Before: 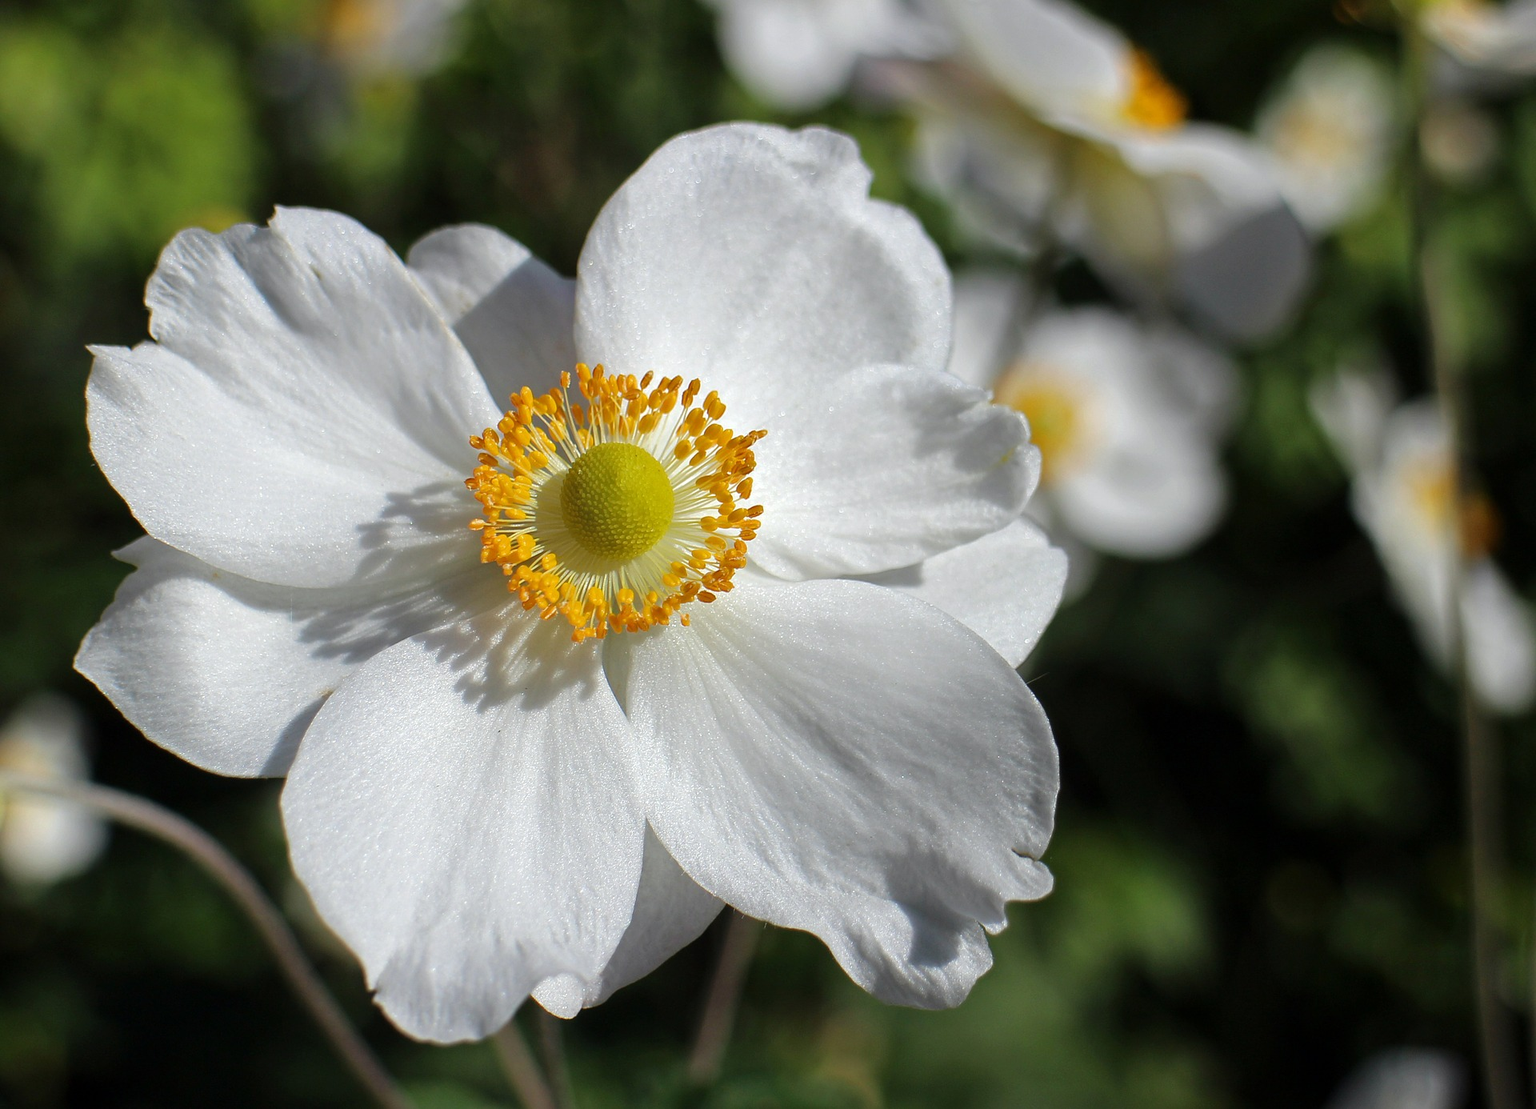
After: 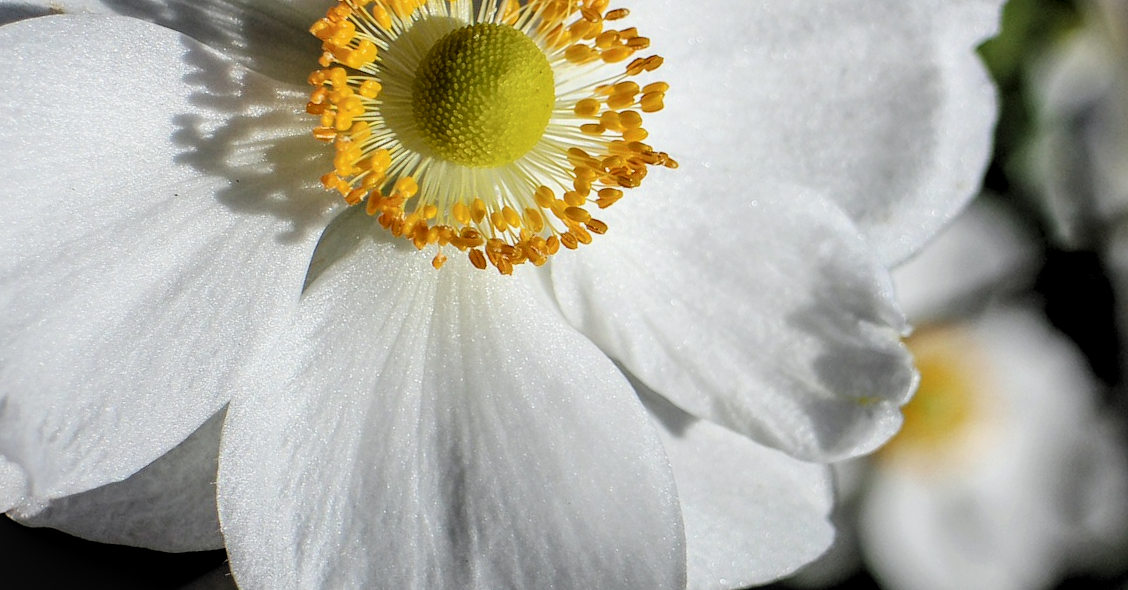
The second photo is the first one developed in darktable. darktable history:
crop and rotate: angle -44.95°, top 16.499%, right 0.878%, bottom 11.619%
local contrast: detail 144%
filmic rgb: black relative exposure -5.08 EV, white relative exposure 3.95 EV, hardness 2.88, contrast 1.408, highlights saturation mix -20.42%, color science v6 (2022)
